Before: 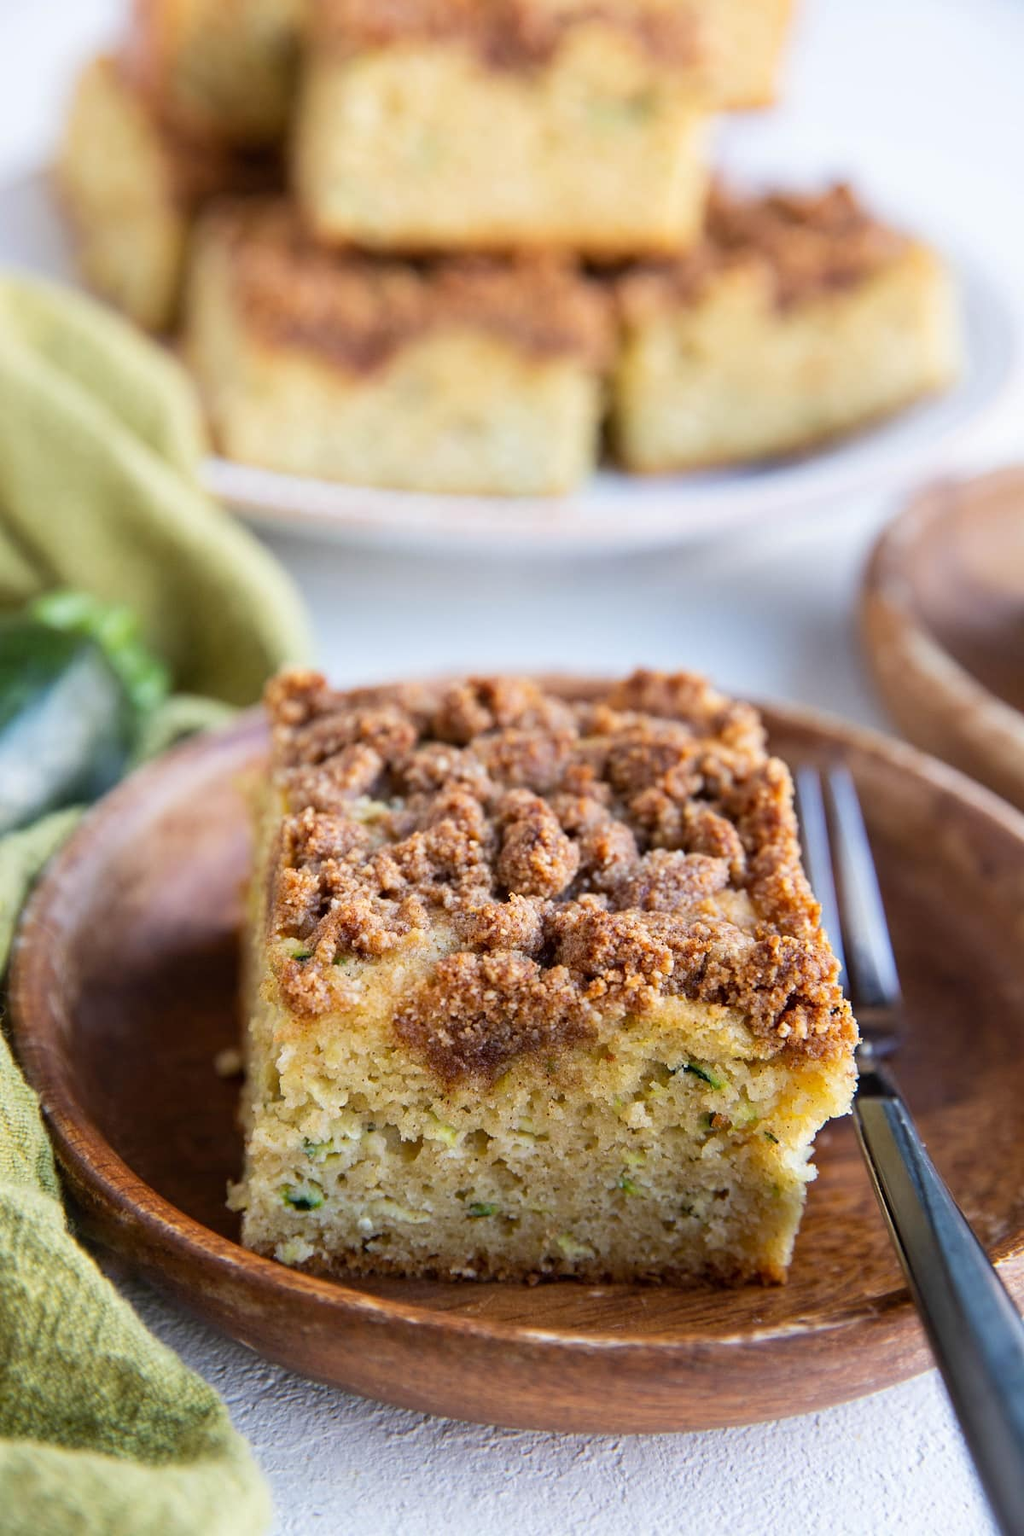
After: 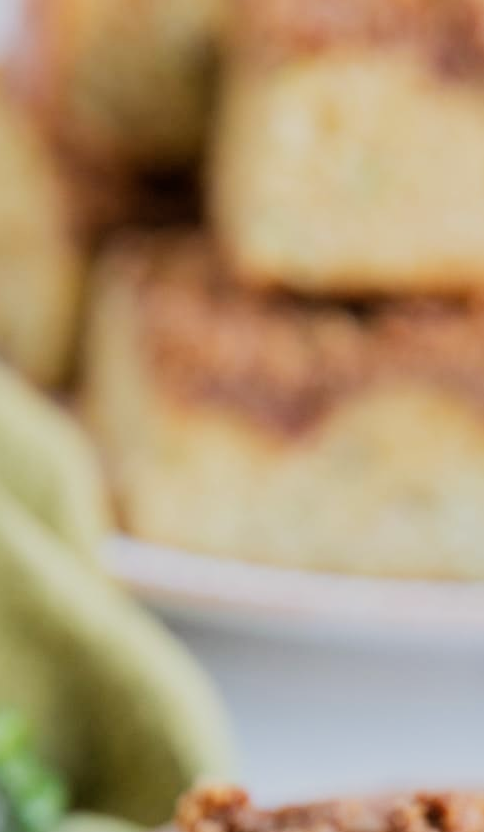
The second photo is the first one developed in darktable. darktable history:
filmic rgb: black relative exposure -8 EV, white relative exposure 4.05 EV, hardness 4.21
crop and rotate: left 11.143%, top 0.062%, right 48.448%, bottom 53.704%
